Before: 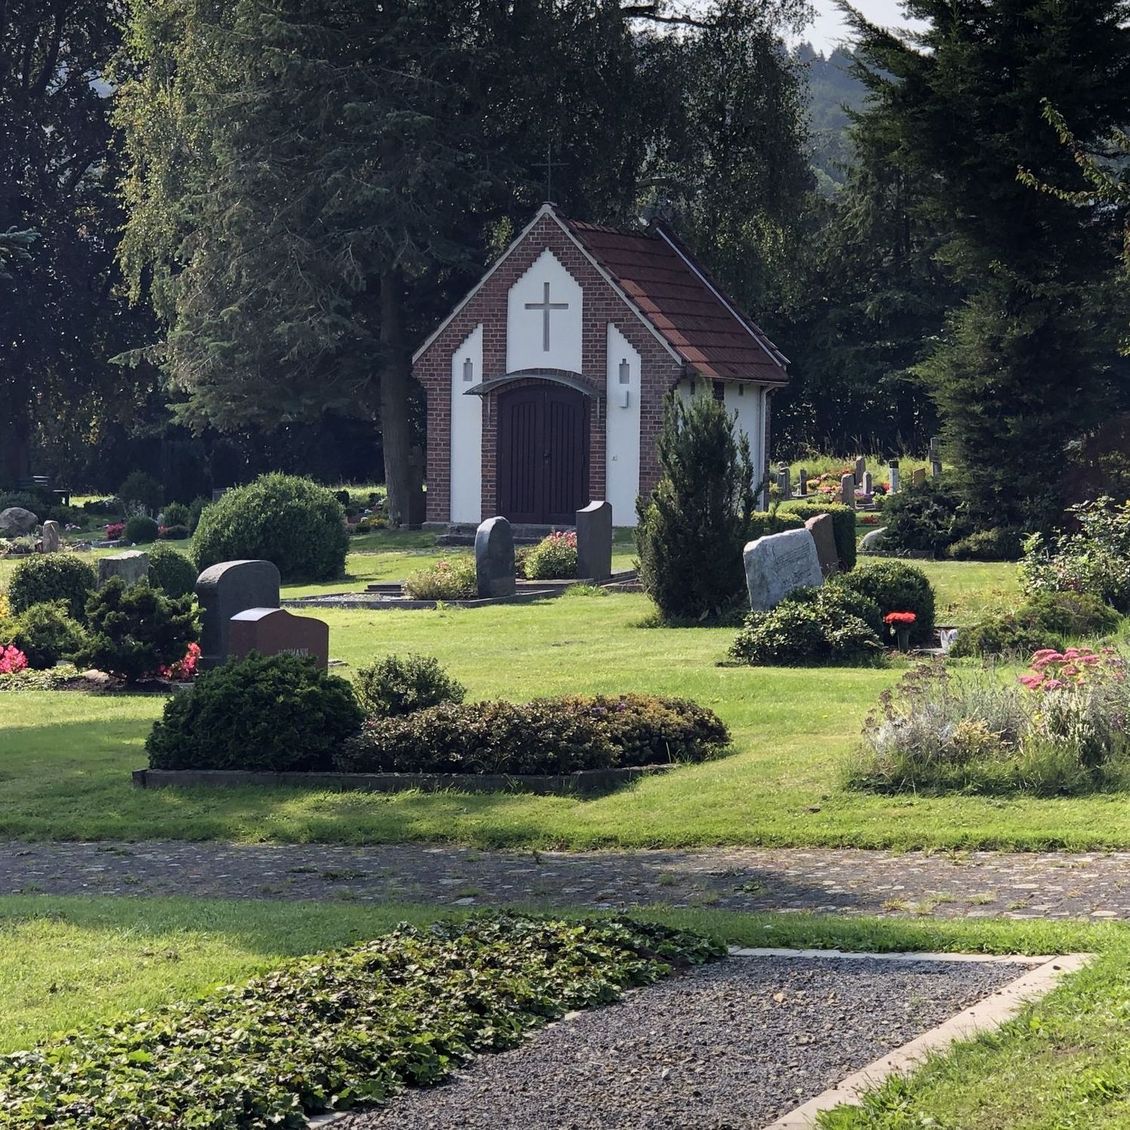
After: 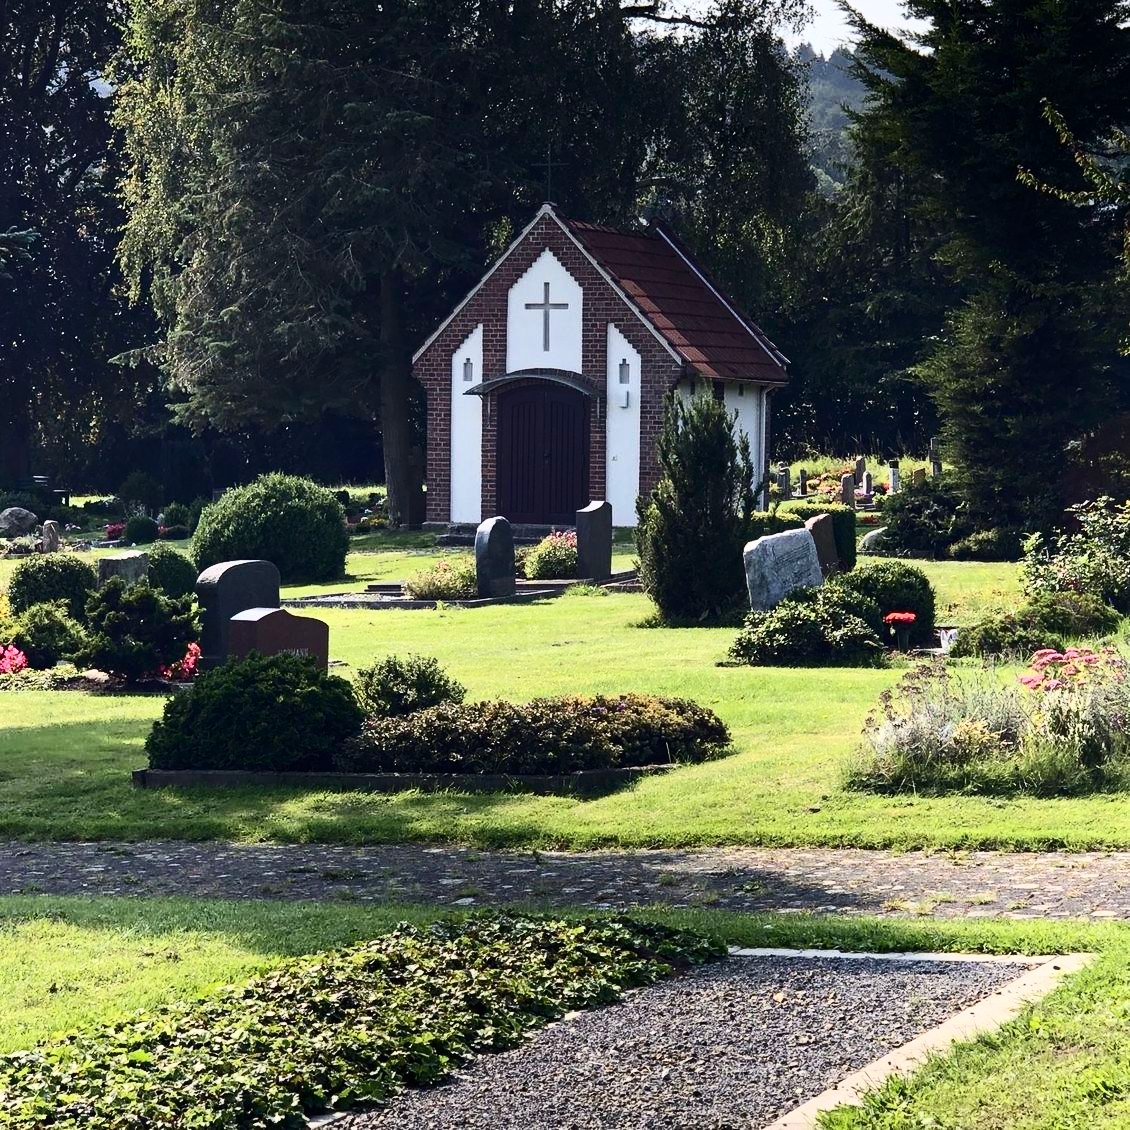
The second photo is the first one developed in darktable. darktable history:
contrast brightness saturation: contrast 0.4, brightness 0.104, saturation 0.208
